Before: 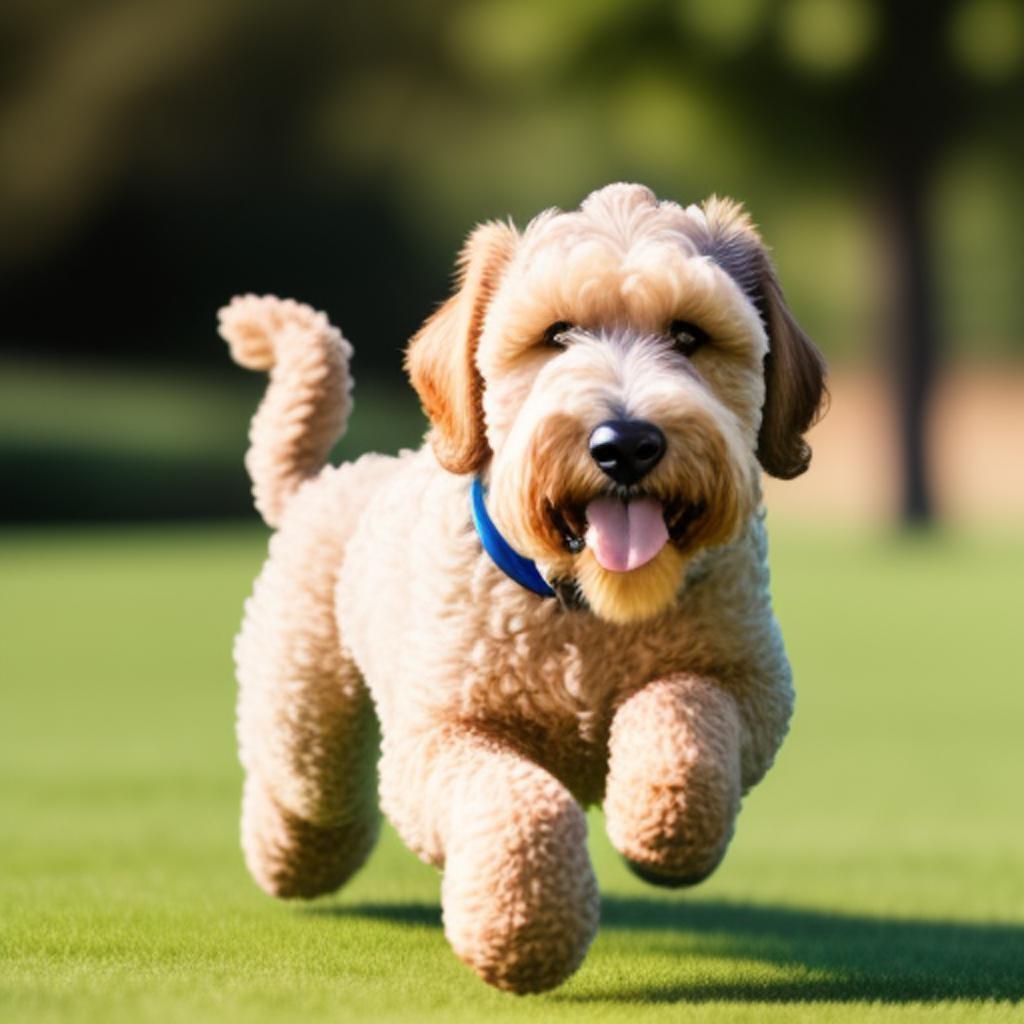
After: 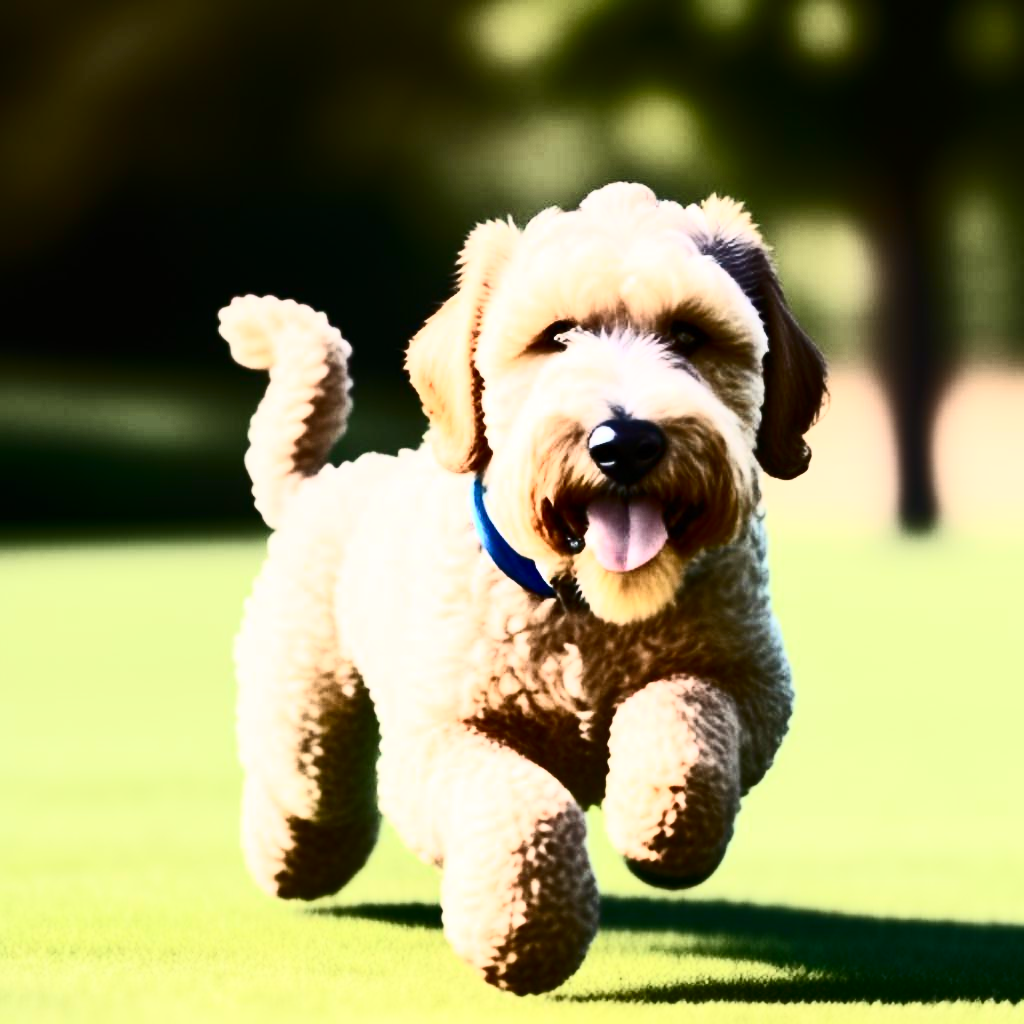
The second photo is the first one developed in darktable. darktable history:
contrast brightness saturation: contrast 0.93, brightness 0.2
